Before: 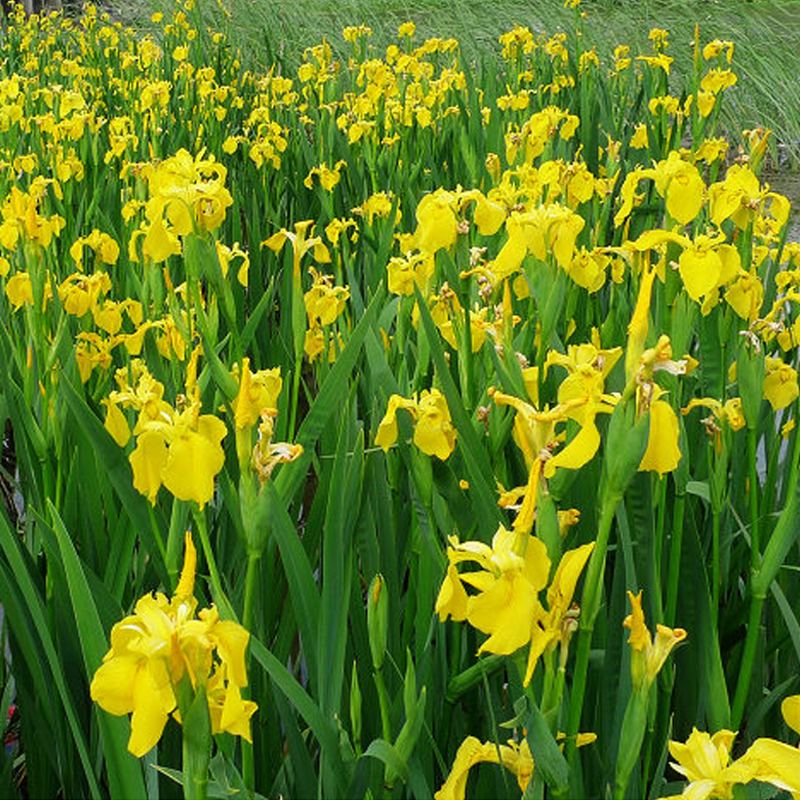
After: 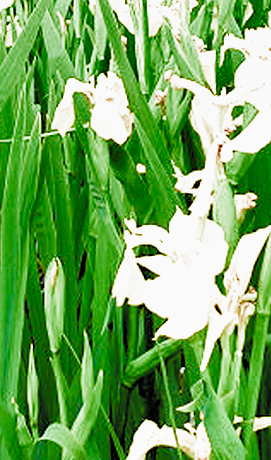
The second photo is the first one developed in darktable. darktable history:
sharpen: amount 0.206
color balance rgb: perceptual saturation grading › global saturation 29.964%, global vibrance 20.441%
shadows and highlights: shadows 43.8, white point adjustment -1.47, soften with gaussian
crop: left 40.426%, top 39.507%, right 25.656%, bottom 2.902%
filmic rgb: black relative exposure -3.42 EV, white relative exposure 3.46 EV, hardness 2.37, contrast 1.104, color science v4 (2020)
exposure: black level correction 0.001, exposure 1.87 EV, compensate exposure bias true, compensate highlight preservation false
